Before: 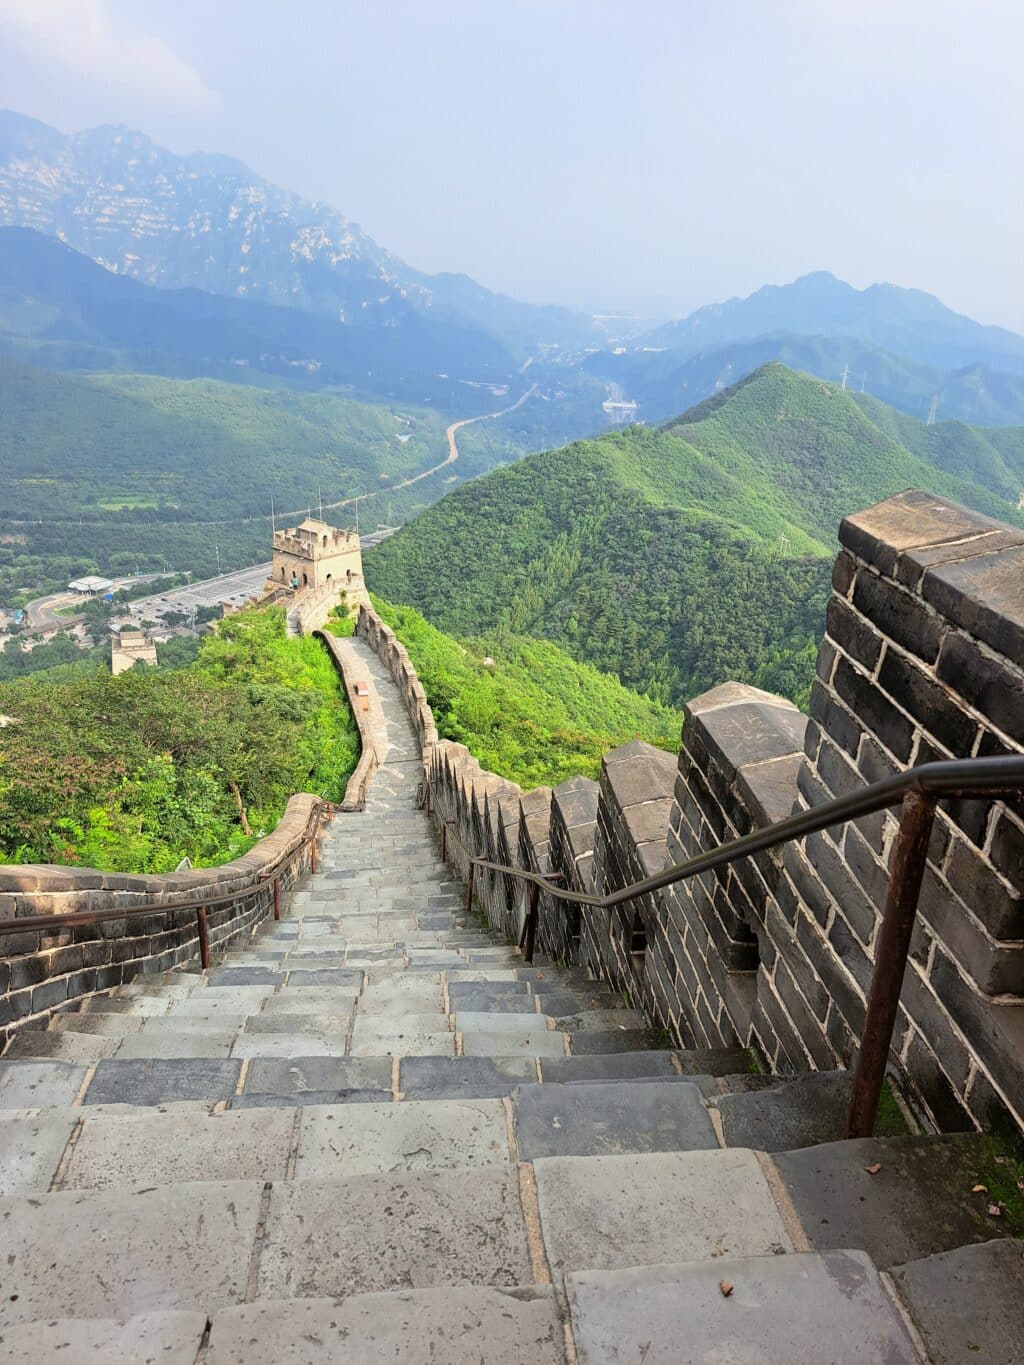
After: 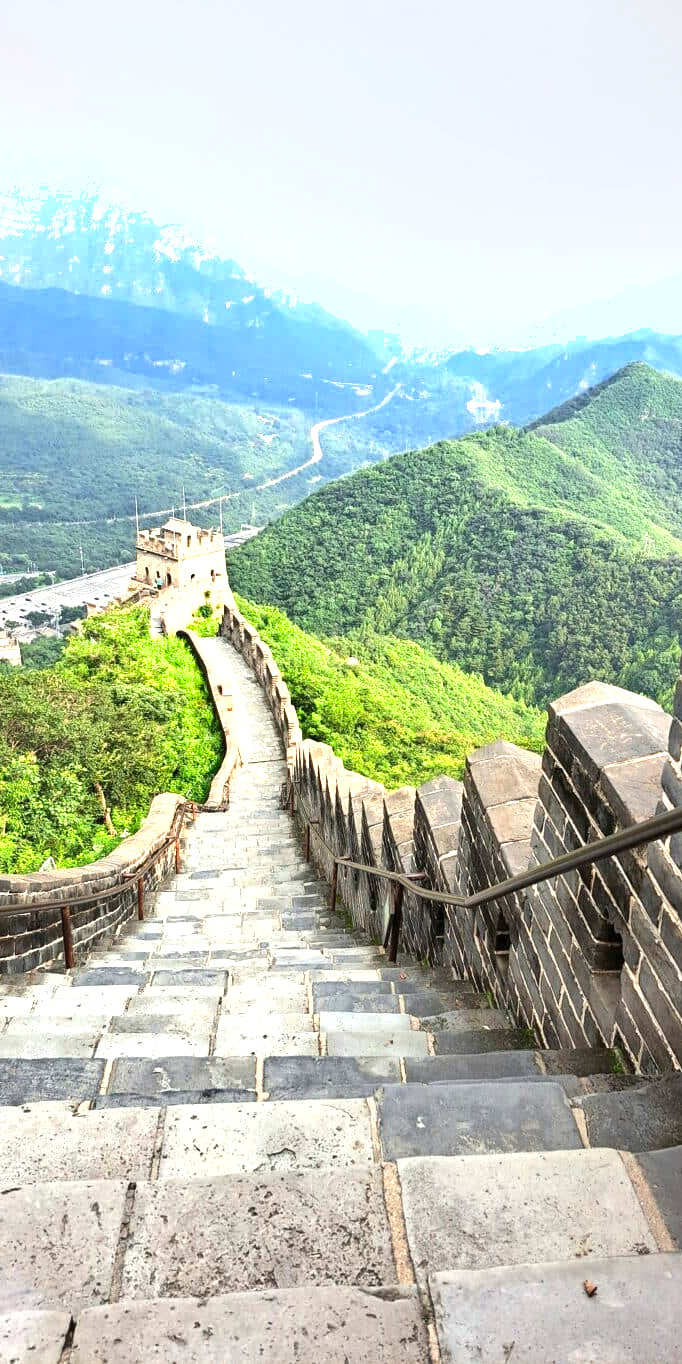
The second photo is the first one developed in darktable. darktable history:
shadows and highlights: shadows 25, highlights -48, soften with gaussian
crop and rotate: left 13.342%, right 19.991%
levels: mode automatic
exposure: exposure 1.061 EV, compensate highlight preservation false
